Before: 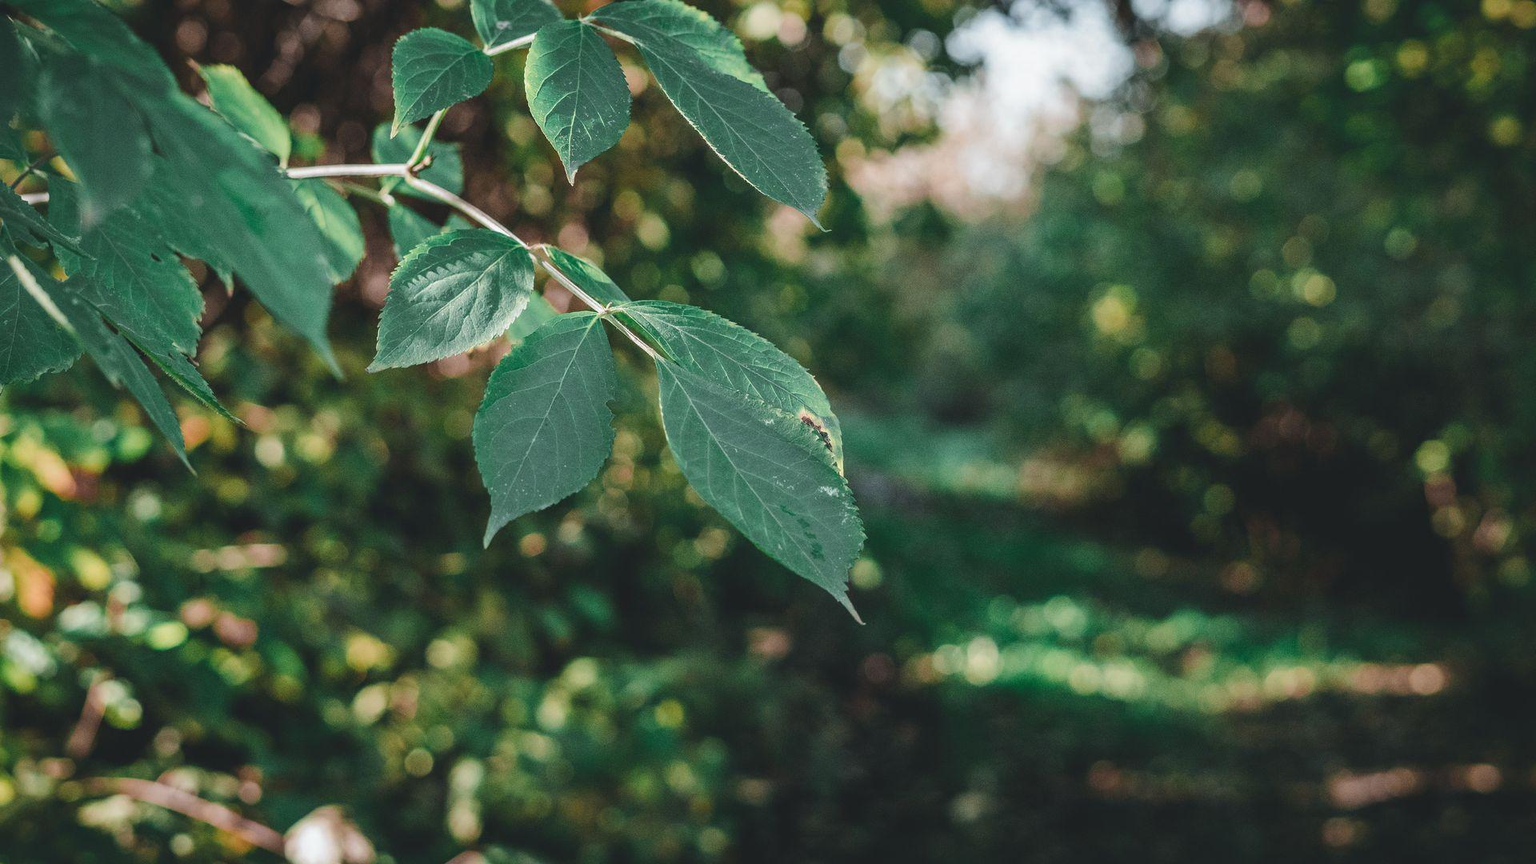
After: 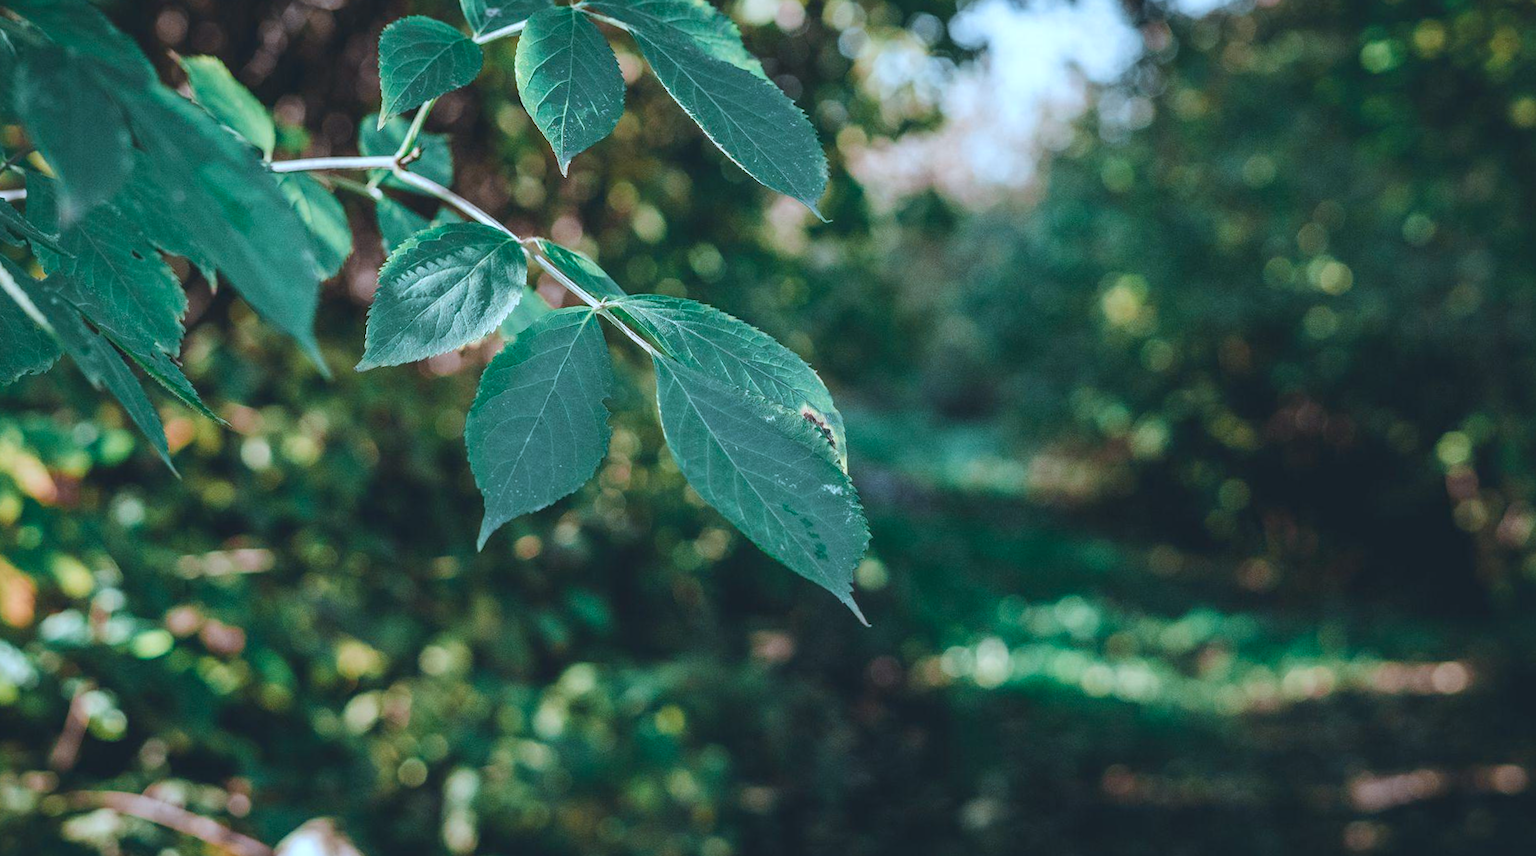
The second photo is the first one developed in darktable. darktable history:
rotate and perspective: rotation -1°, crop left 0.011, crop right 0.989, crop top 0.025, crop bottom 0.975
color calibration: output R [1.063, -0.012, -0.003, 0], output G [0, 1.022, 0.021, 0], output B [-0.079, 0.047, 1, 0], illuminant custom, x 0.389, y 0.387, temperature 3838.64 K
crop and rotate: angle -0.5°
